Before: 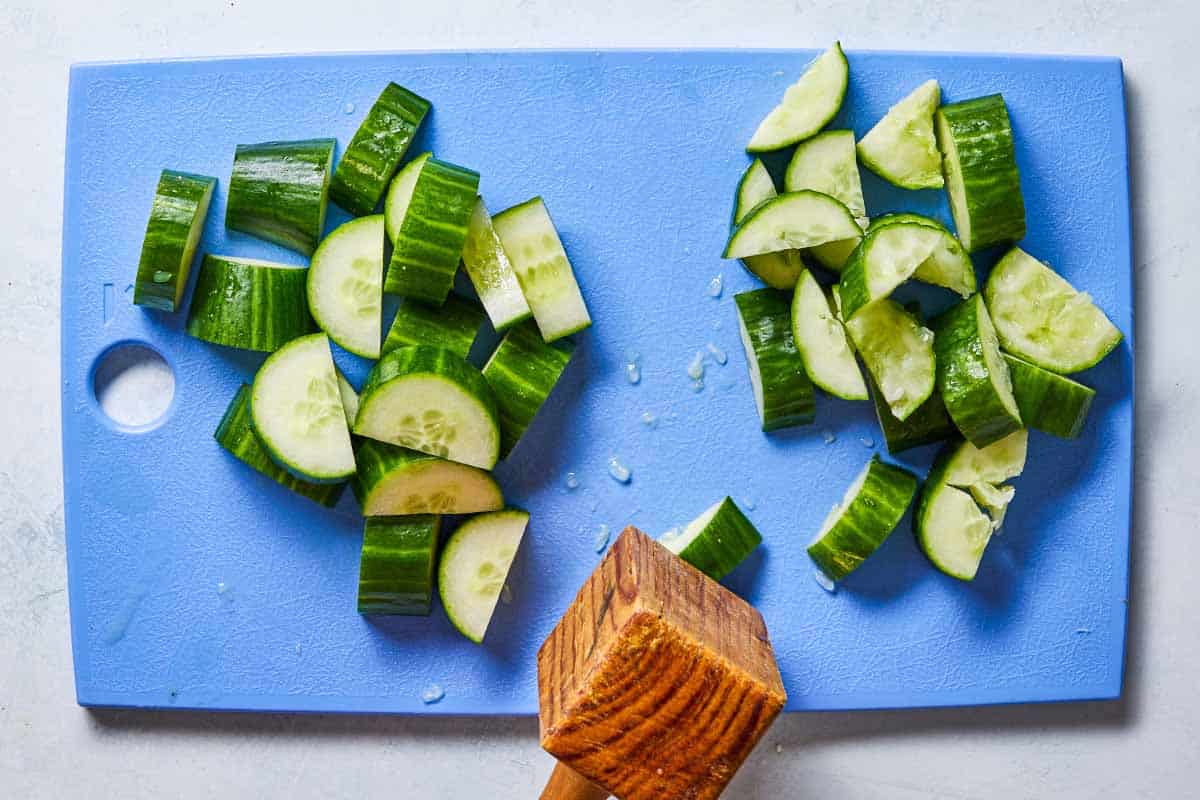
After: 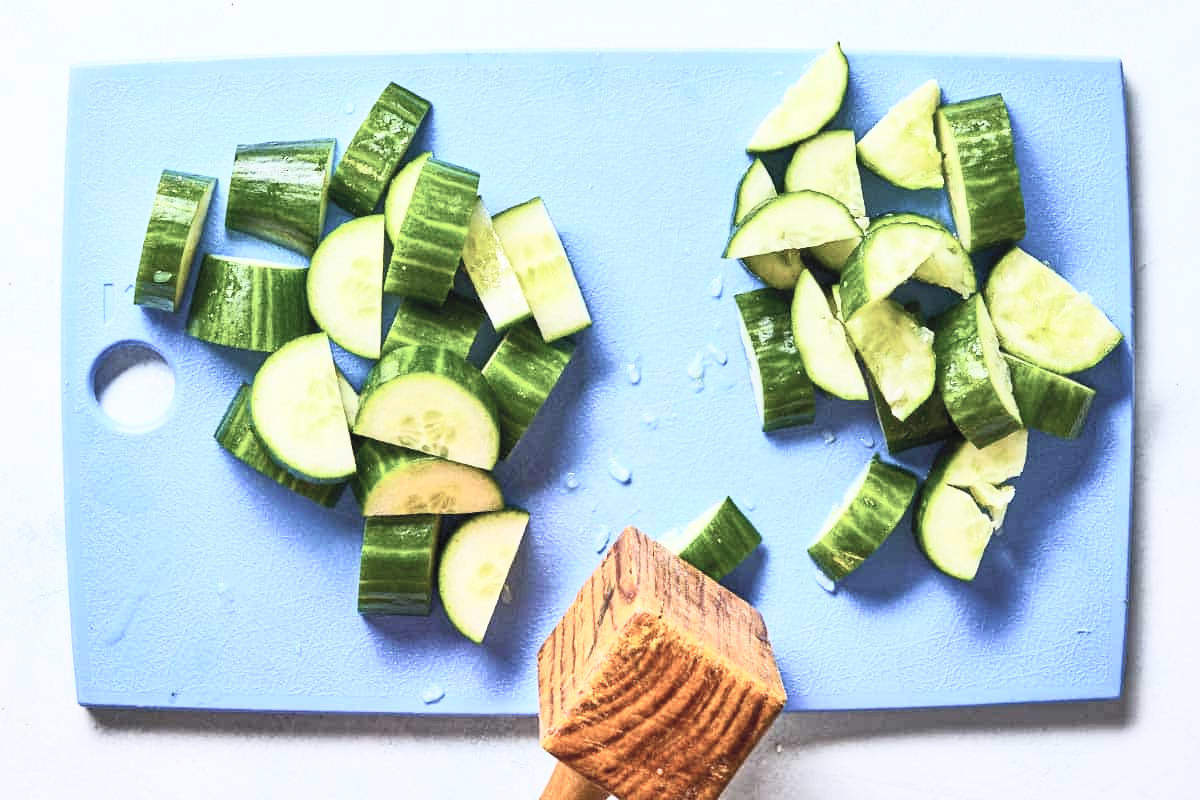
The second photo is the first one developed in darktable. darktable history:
contrast brightness saturation: contrast 0.441, brightness 0.564, saturation -0.186
